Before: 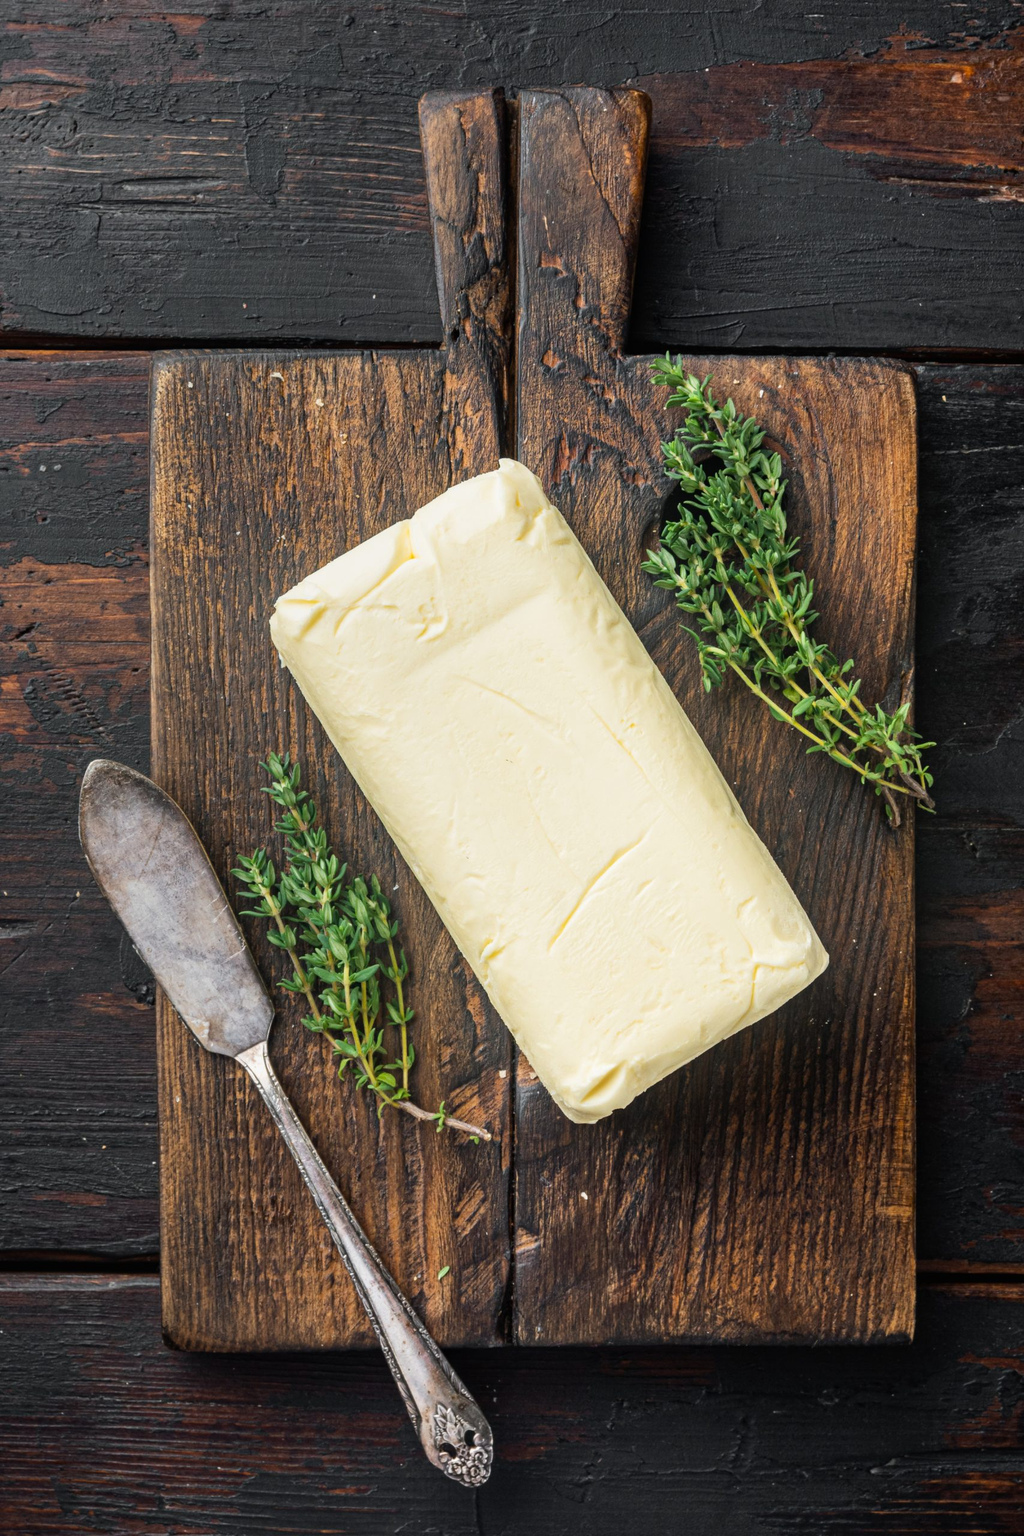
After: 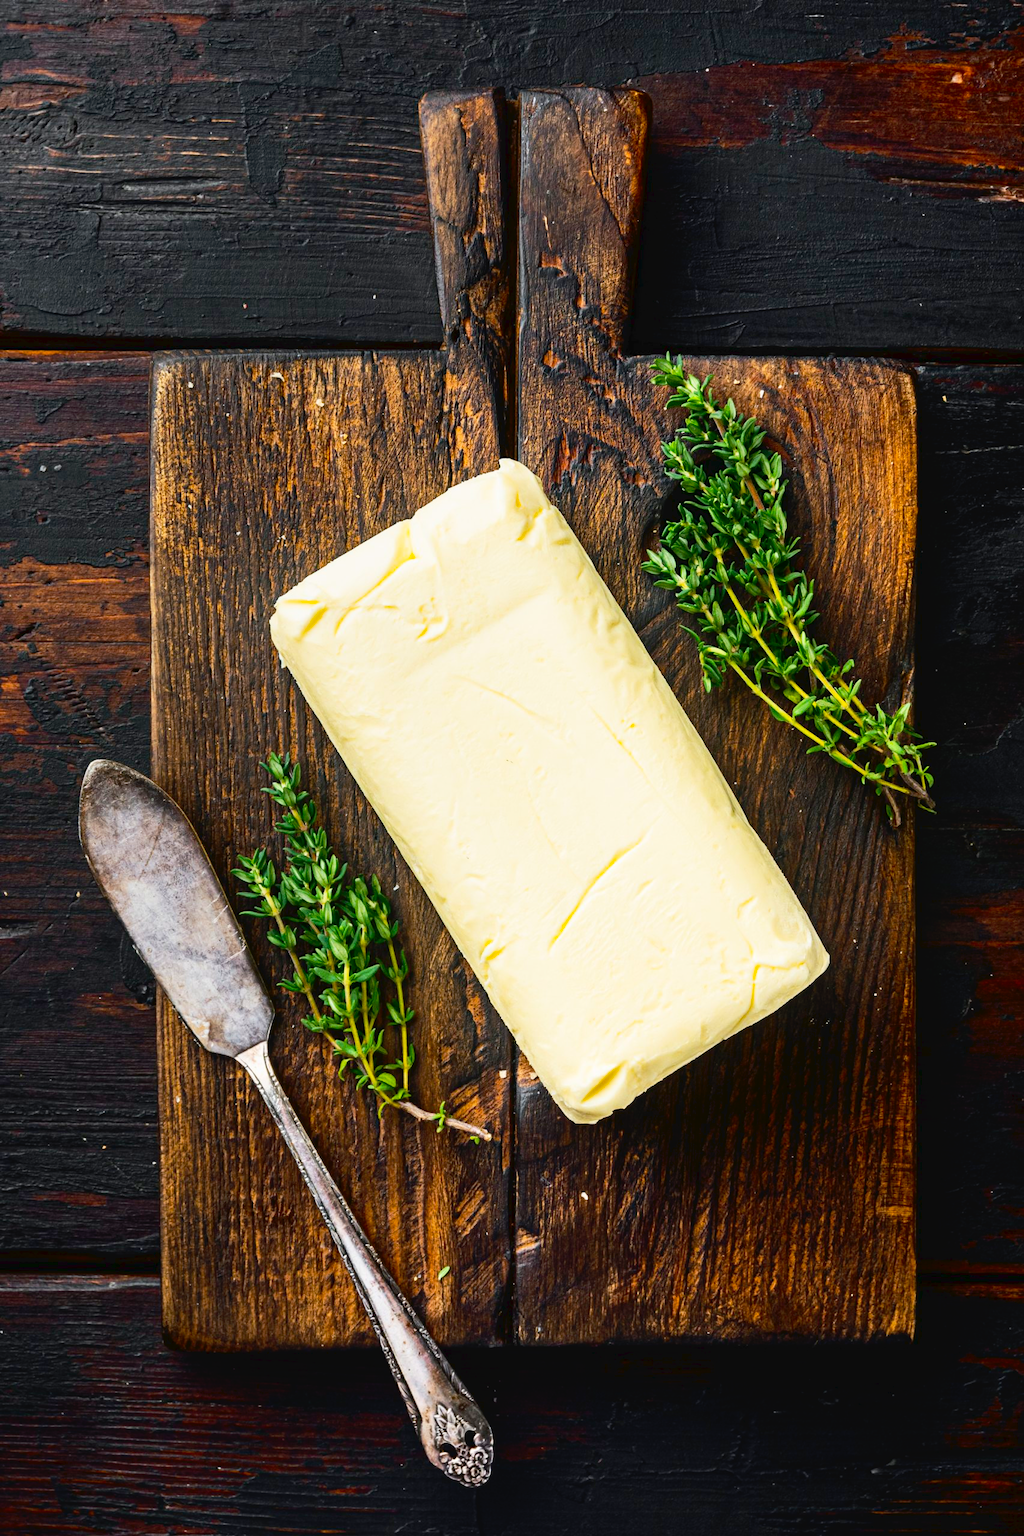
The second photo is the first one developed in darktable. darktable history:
tone curve: curves: ch0 [(0, 0) (0.003, 0.032) (0.011, 0.033) (0.025, 0.036) (0.044, 0.046) (0.069, 0.069) (0.1, 0.108) (0.136, 0.157) (0.177, 0.208) (0.224, 0.256) (0.277, 0.313) (0.335, 0.379) (0.399, 0.444) (0.468, 0.514) (0.543, 0.595) (0.623, 0.687) (0.709, 0.772) (0.801, 0.854) (0.898, 0.933) (1, 1)], preserve colors none
color balance rgb: perceptual saturation grading › global saturation 25%, global vibrance 20%
contrast brightness saturation: contrast 0.2, brightness -0.11, saturation 0.1
